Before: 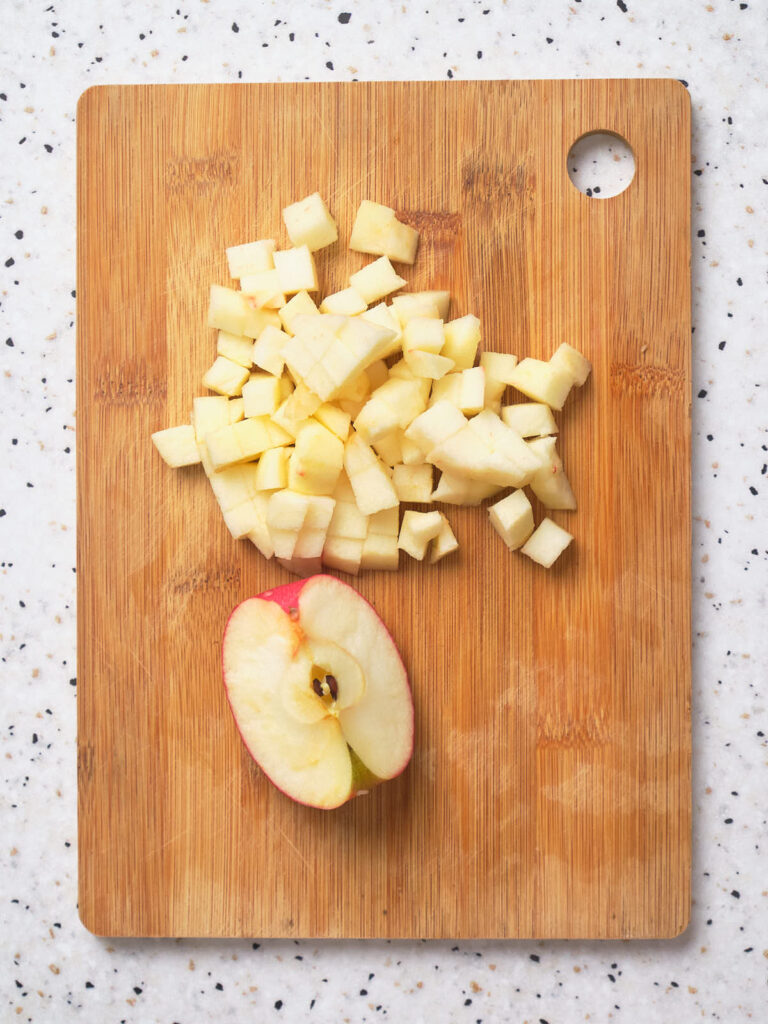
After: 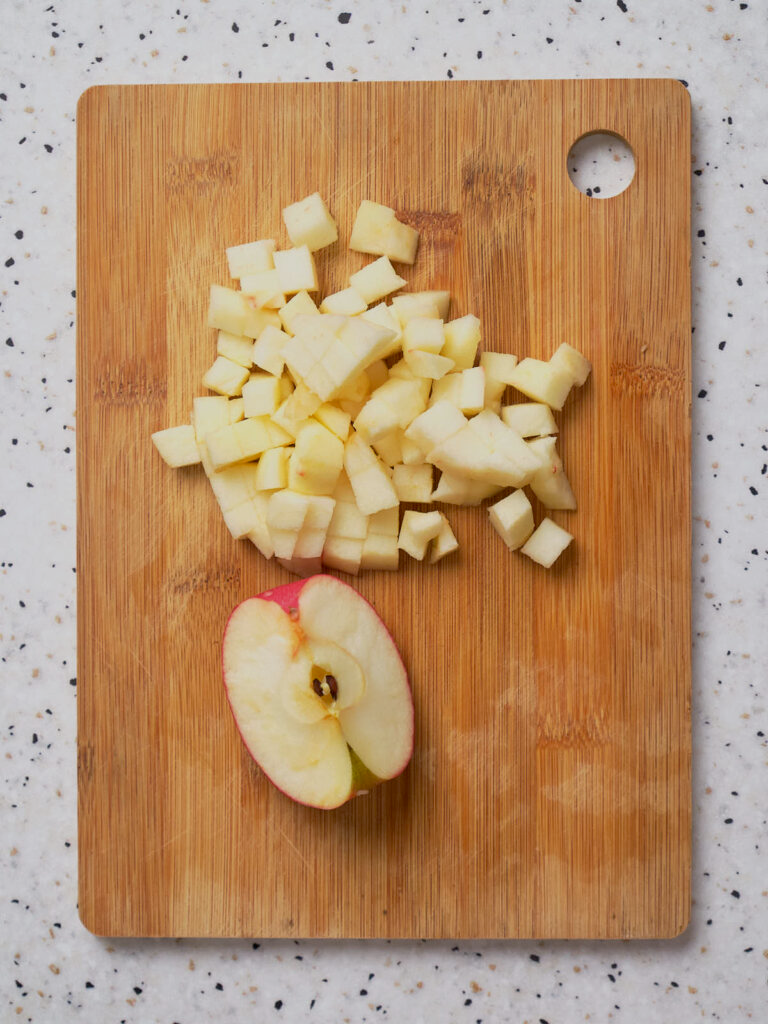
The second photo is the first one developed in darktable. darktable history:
exposure: black level correction 0.011, exposure -0.473 EV, compensate highlight preservation false
